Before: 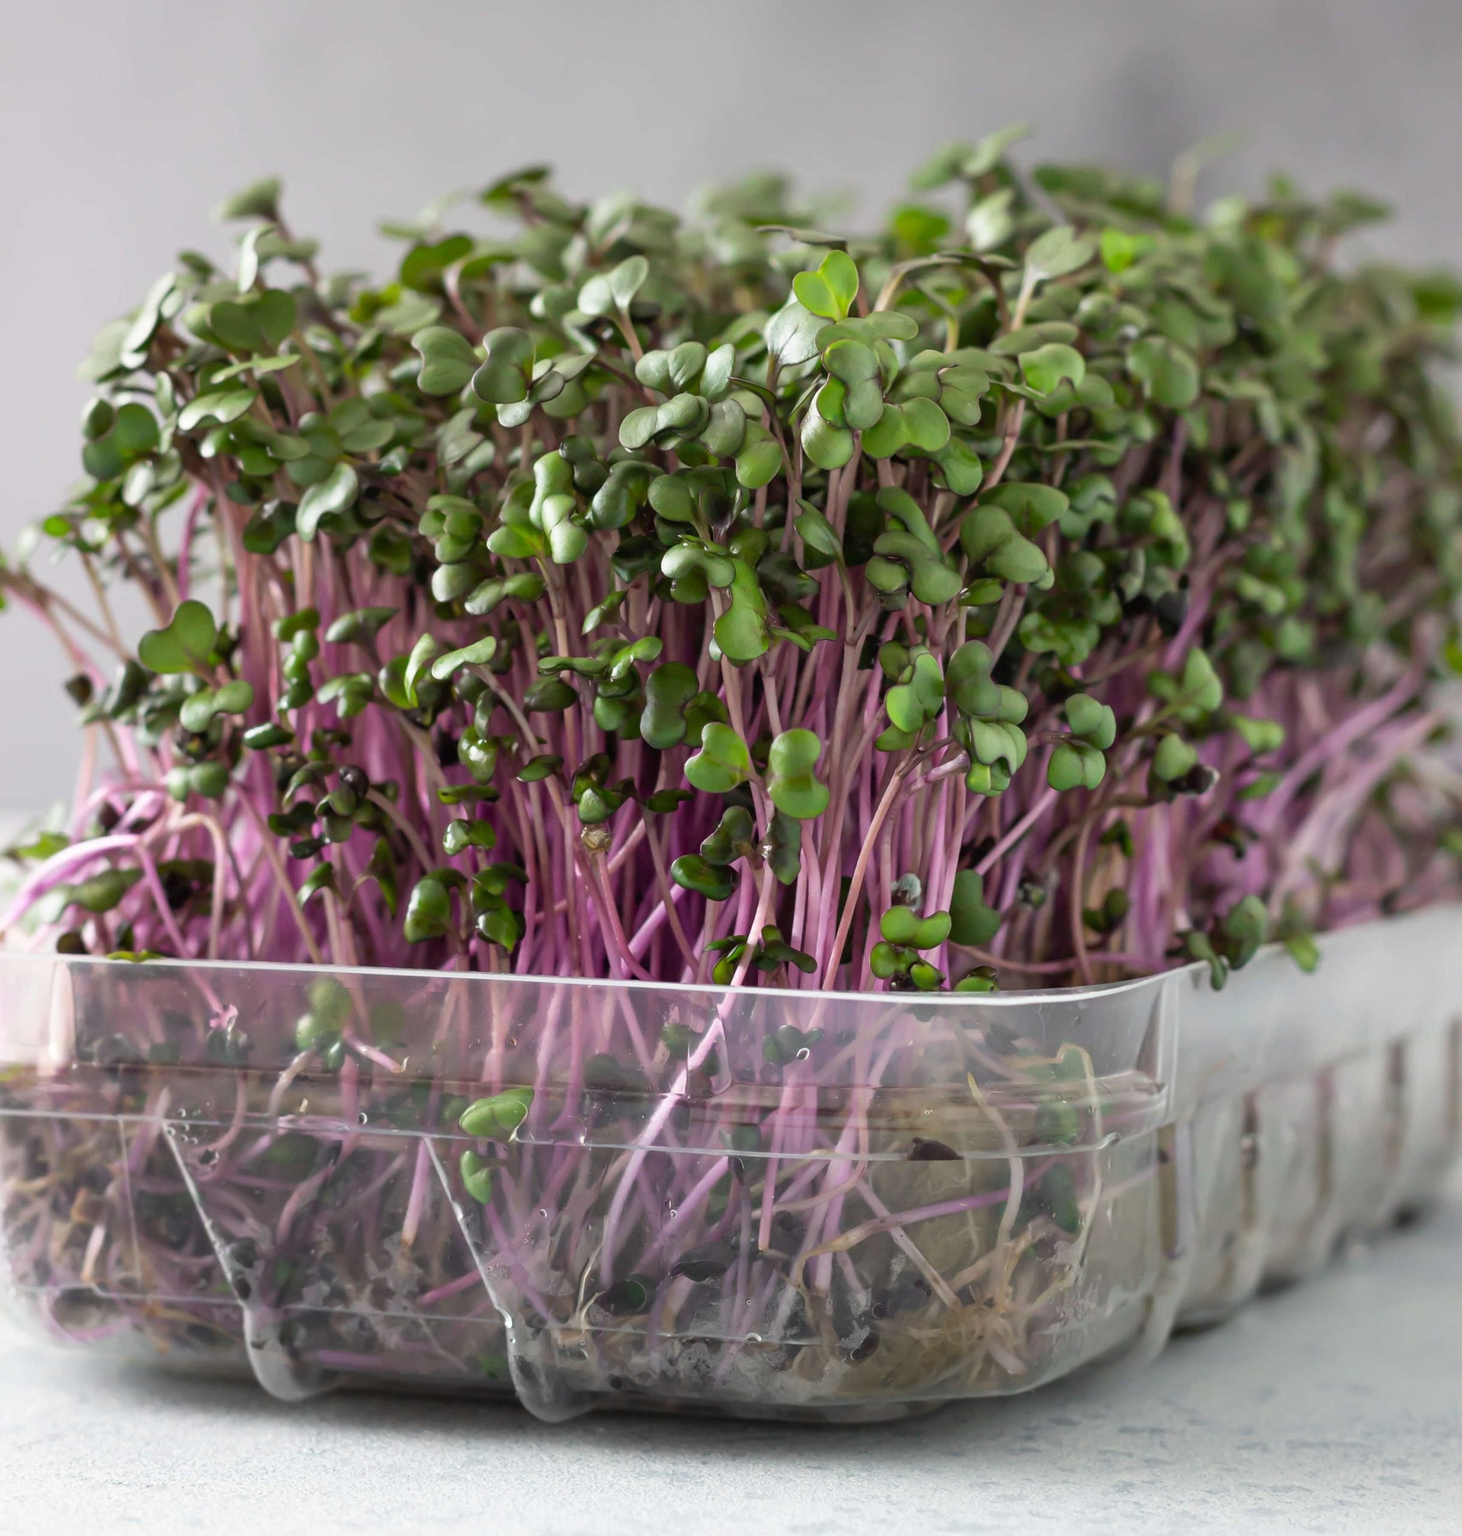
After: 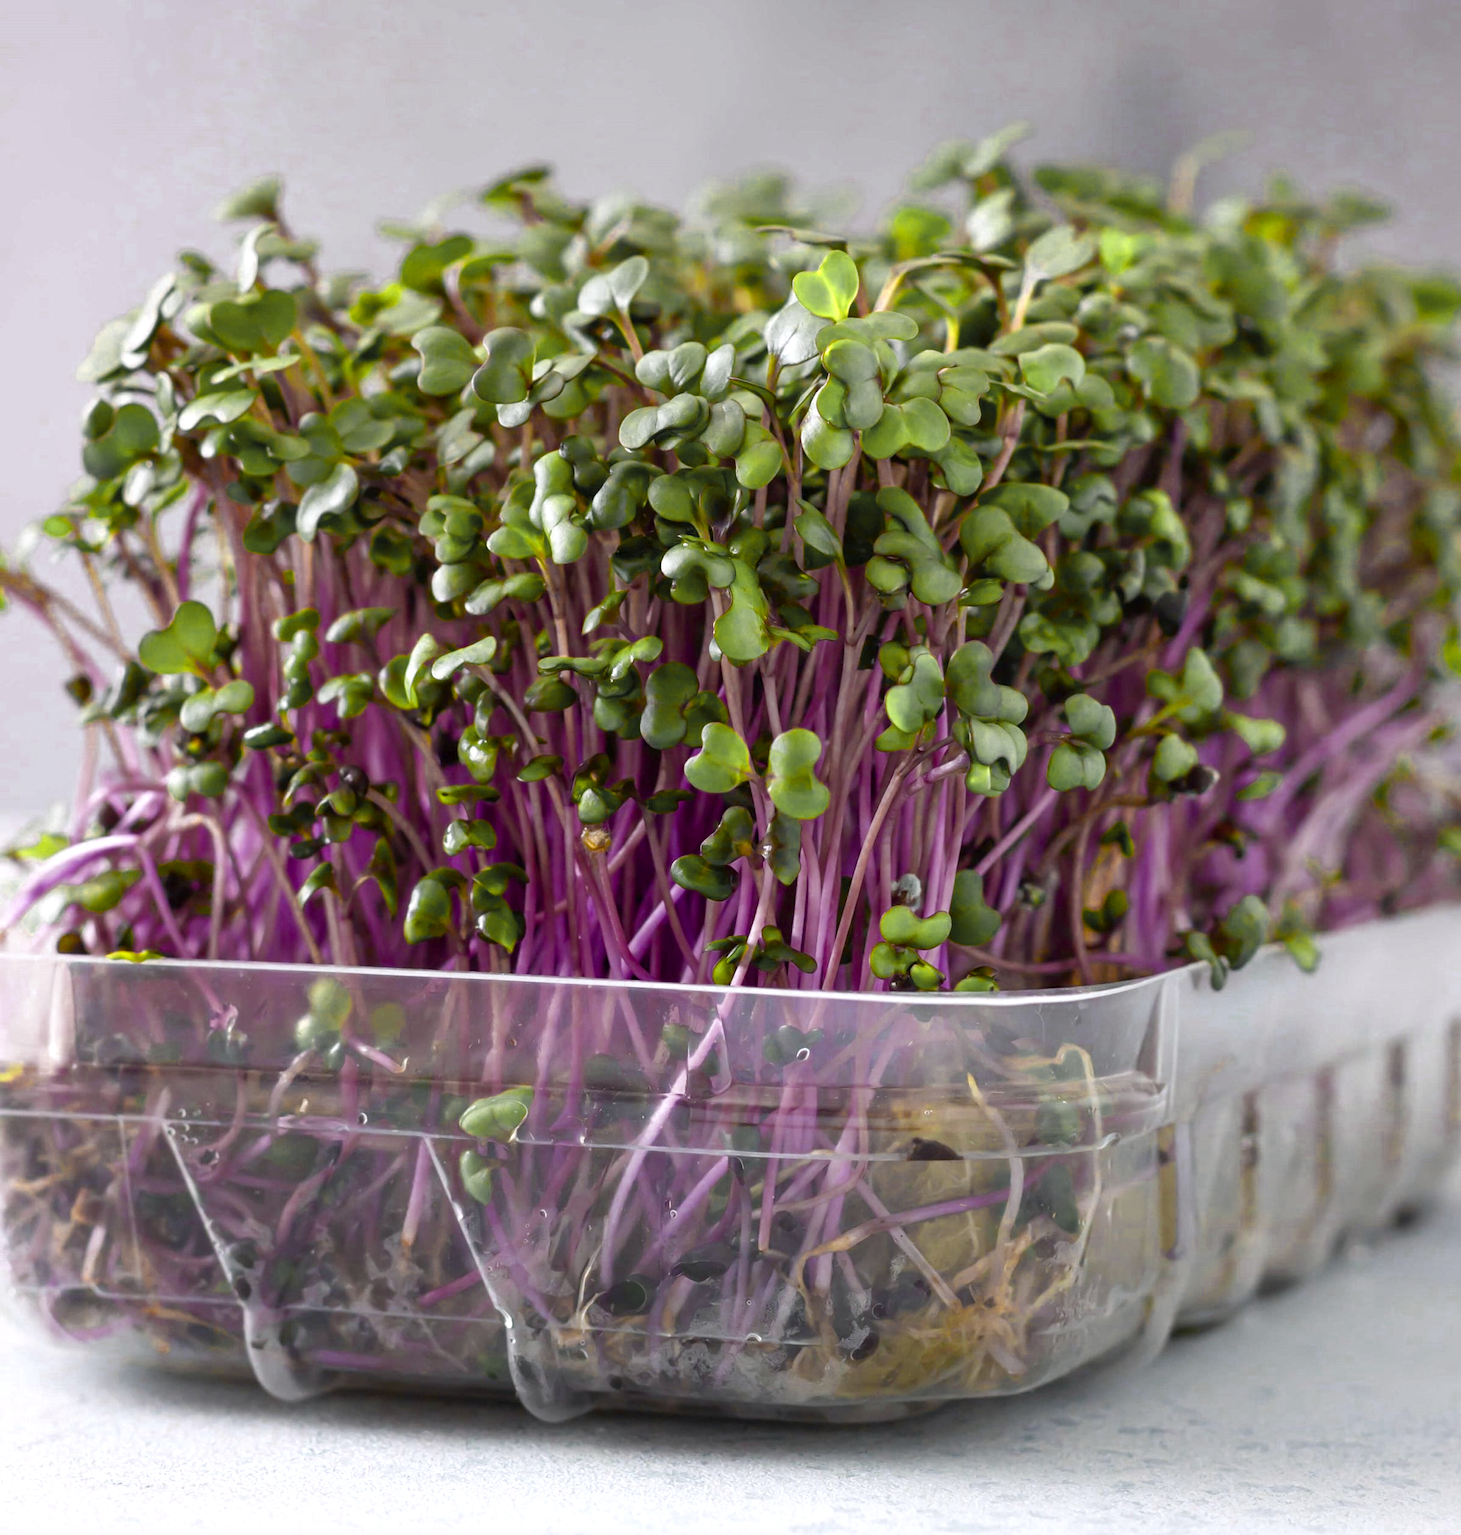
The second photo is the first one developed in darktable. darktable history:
color balance rgb: perceptual saturation grading › global saturation 45%, perceptual saturation grading › highlights -25%, perceptual saturation grading › shadows 50%, perceptual brilliance grading › global brilliance 3%, global vibrance 3%
white balance: red 1.009, blue 1.027
color zones: curves: ch0 [(0.004, 0.306) (0.107, 0.448) (0.252, 0.656) (0.41, 0.398) (0.595, 0.515) (0.768, 0.628)]; ch1 [(0.07, 0.323) (0.151, 0.452) (0.252, 0.608) (0.346, 0.221) (0.463, 0.189) (0.61, 0.368) (0.735, 0.395) (0.921, 0.412)]; ch2 [(0, 0.476) (0.132, 0.512) (0.243, 0.512) (0.397, 0.48) (0.522, 0.376) (0.634, 0.536) (0.761, 0.46)]
